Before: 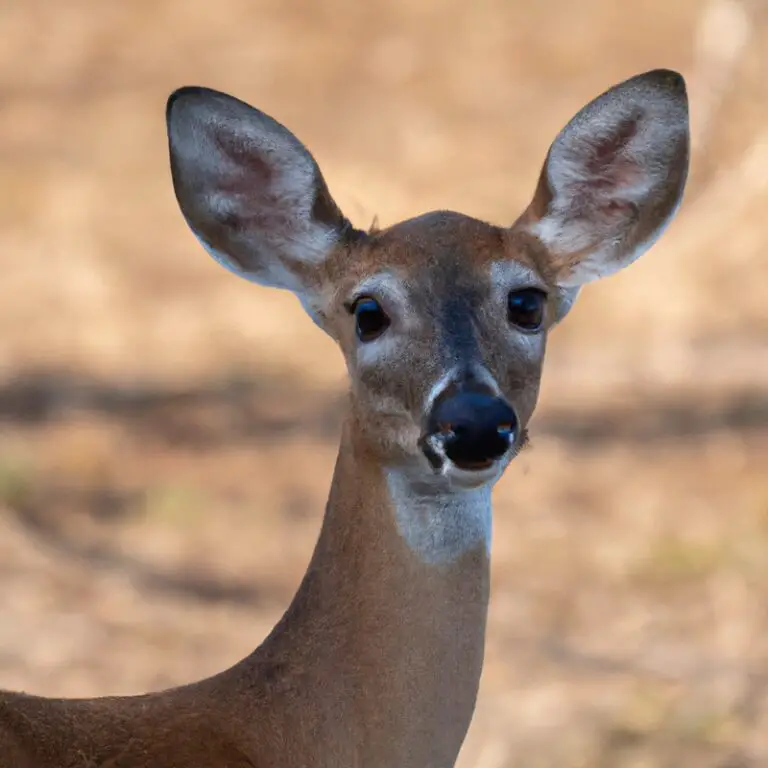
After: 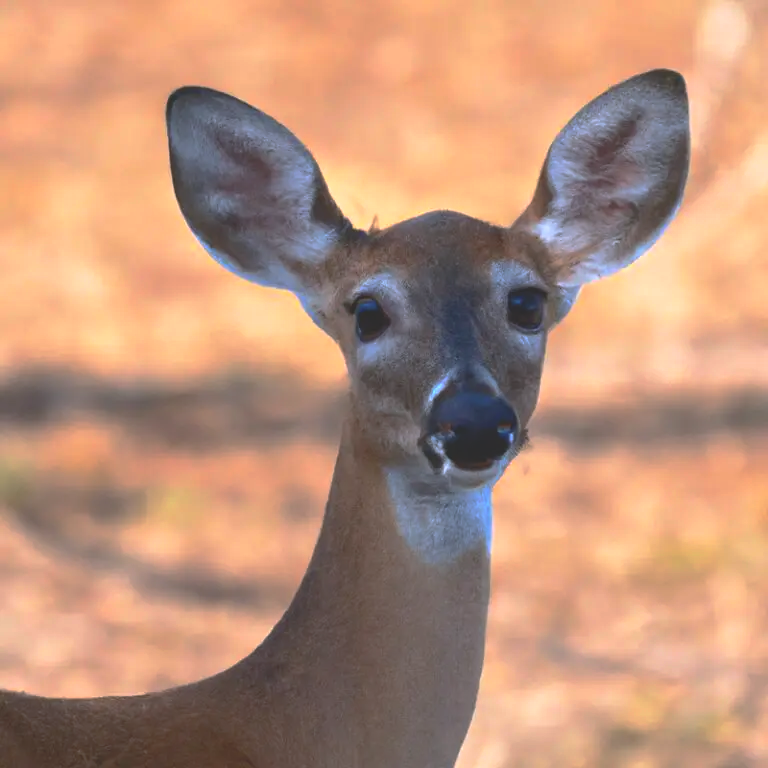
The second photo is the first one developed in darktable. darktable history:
tone curve: curves: ch0 [(0, 0.172) (1, 0.91)], color space Lab, independent channels, preserve colors none
base curve: curves: ch0 [(0, 0) (0.595, 0.418) (1, 1)], preserve colors none
white balance: red 0.984, blue 1.059
tone equalizer: -8 EV 0.001 EV, -7 EV -0.002 EV, -6 EV 0.002 EV, -5 EV -0.03 EV, -4 EV -0.116 EV, -3 EV -0.169 EV, -2 EV 0.24 EV, -1 EV 0.702 EV, +0 EV 0.493 EV
